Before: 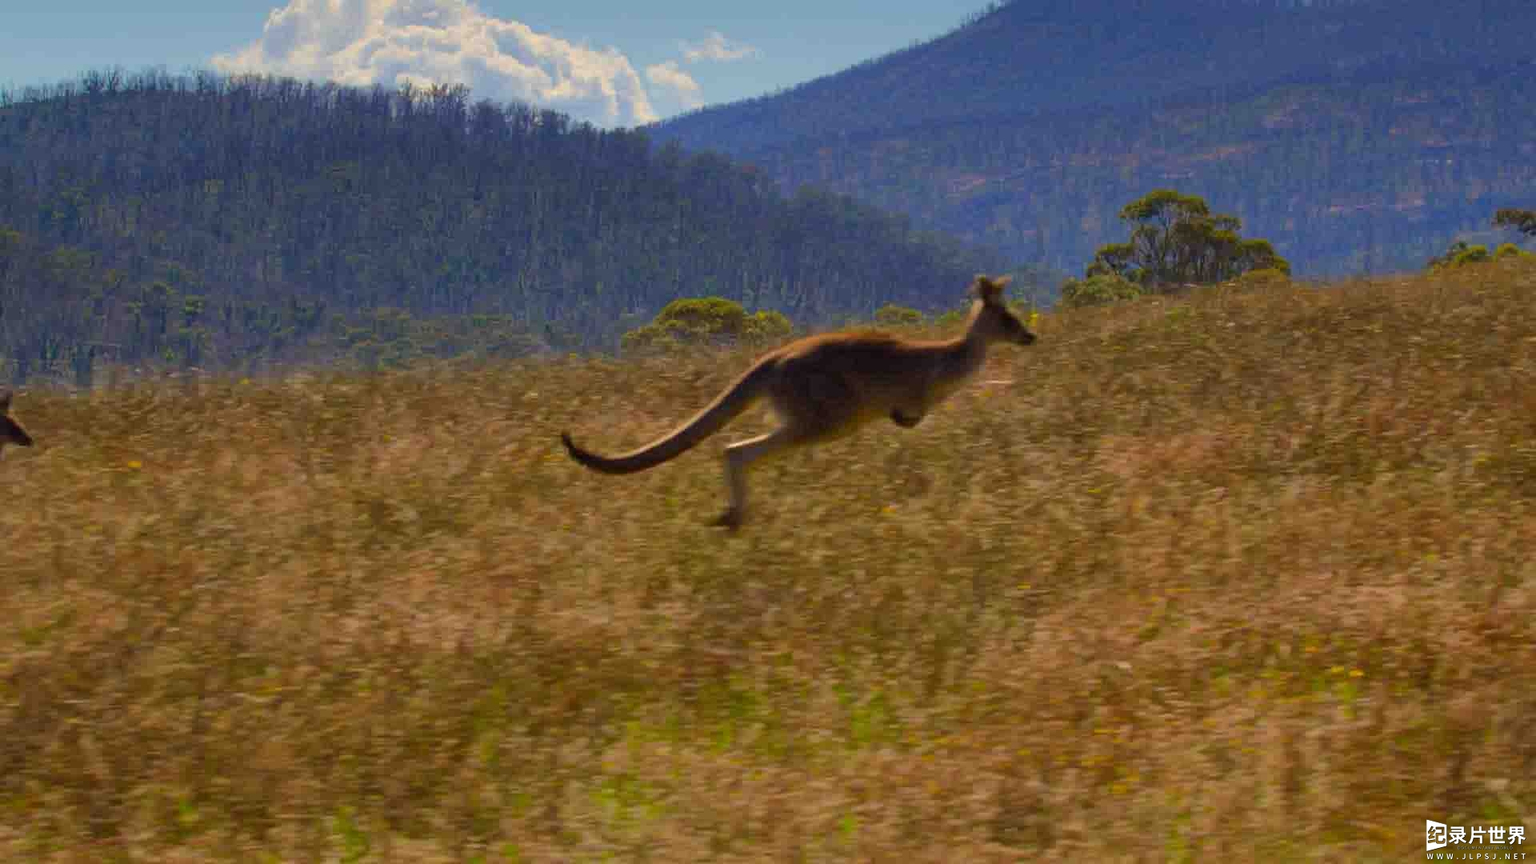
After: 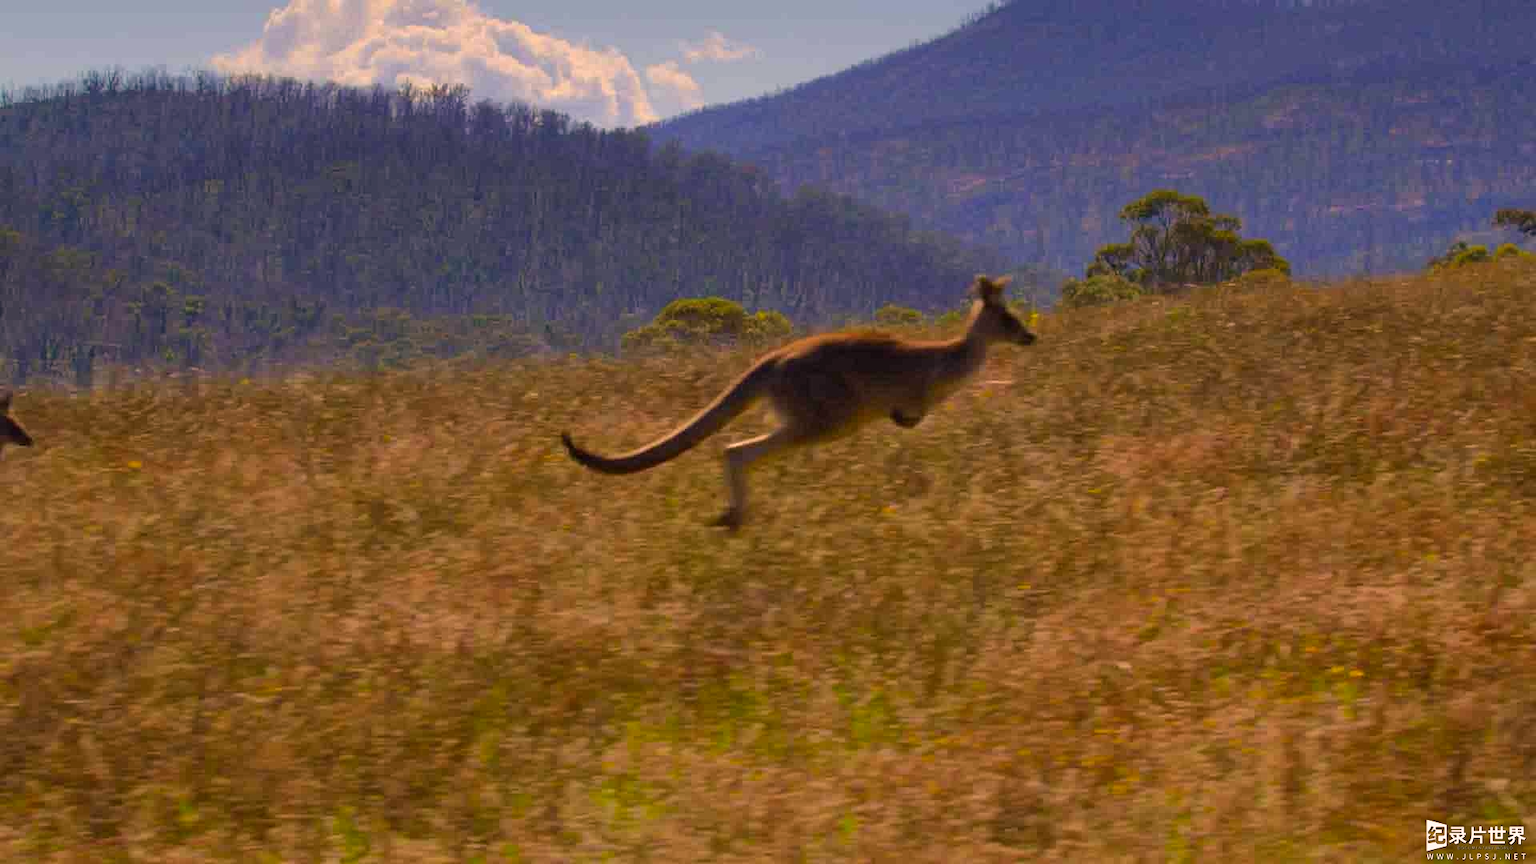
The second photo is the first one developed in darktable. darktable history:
white balance: red 1.009, blue 1.027
color correction: highlights a* 11.96, highlights b* 11.58
